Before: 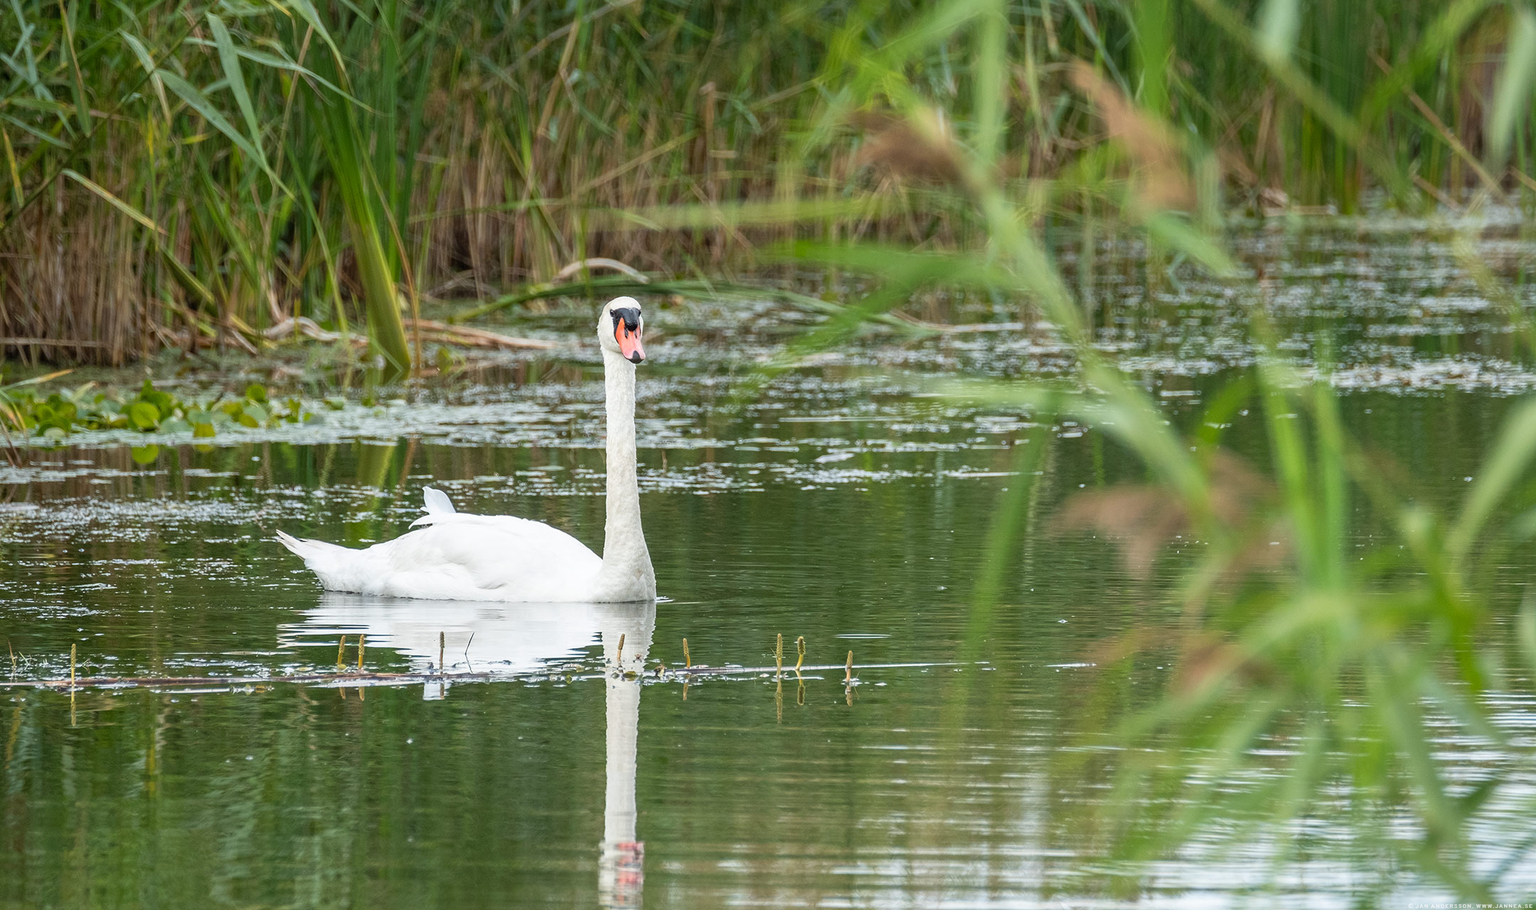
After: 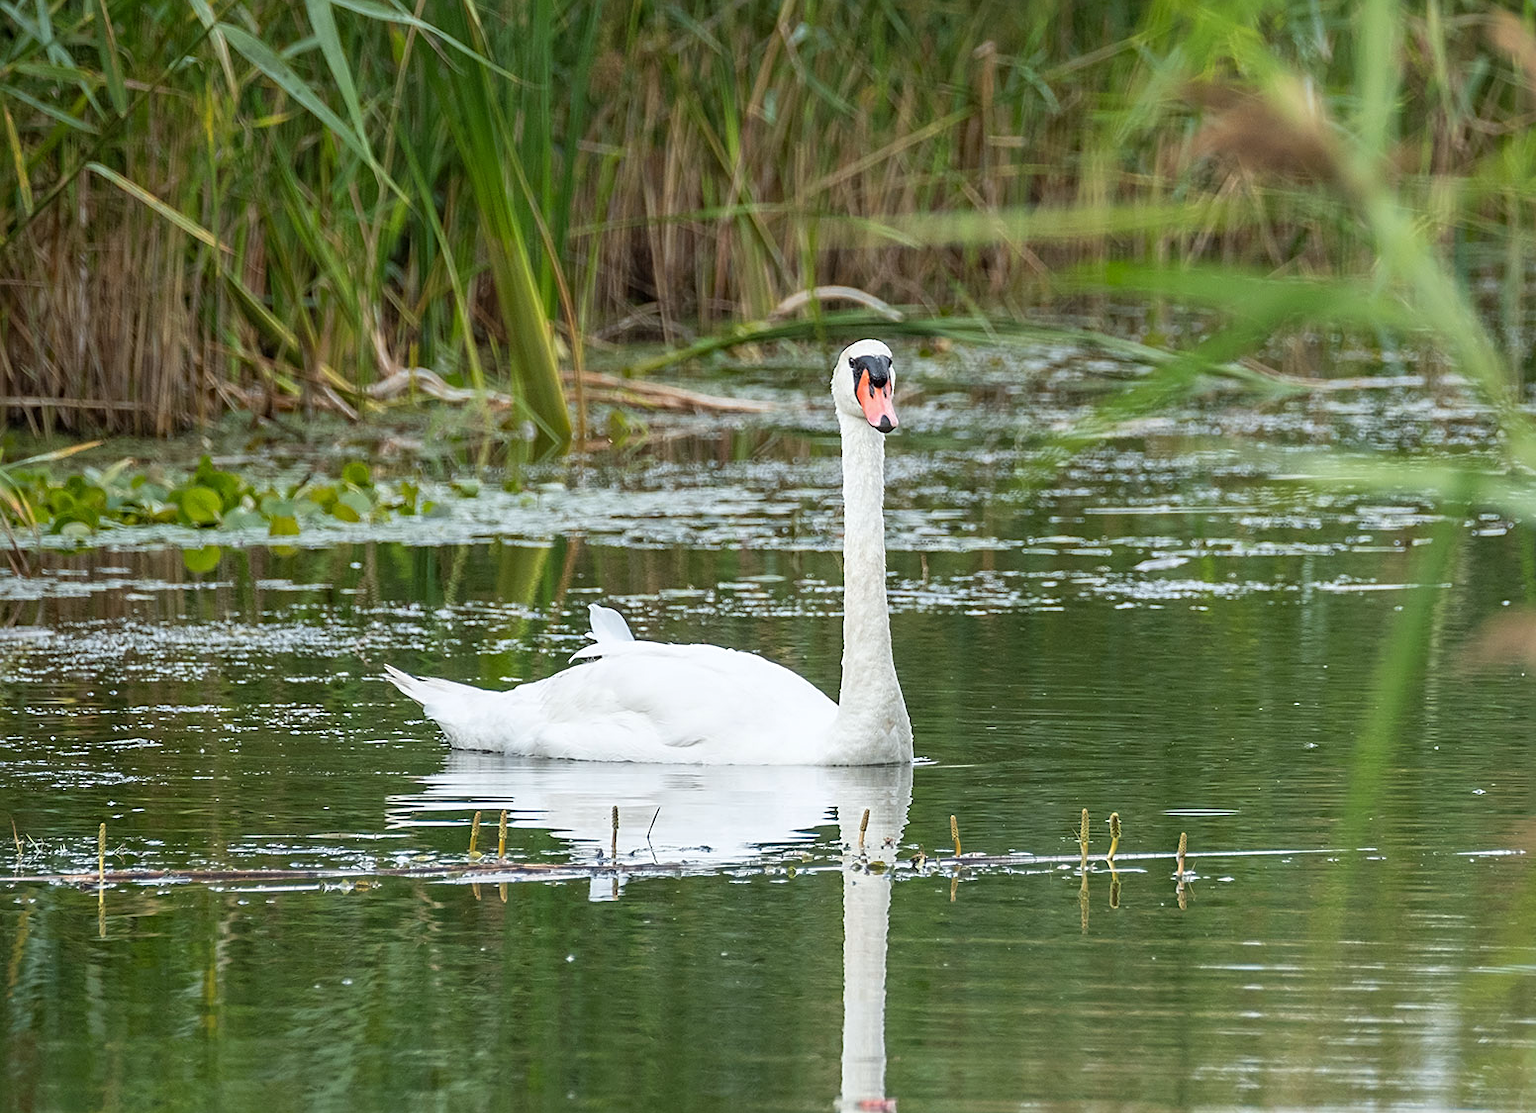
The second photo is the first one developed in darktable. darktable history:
sharpen: radius 2.529, amount 0.323
white balance: red 0.986, blue 1.01
contrast equalizer: y [[0.5 ×6], [0.5 ×6], [0.5, 0.5, 0.501, 0.545, 0.707, 0.863], [0 ×6], [0 ×6]]
crop: top 5.803%, right 27.864%, bottom 5.804%
